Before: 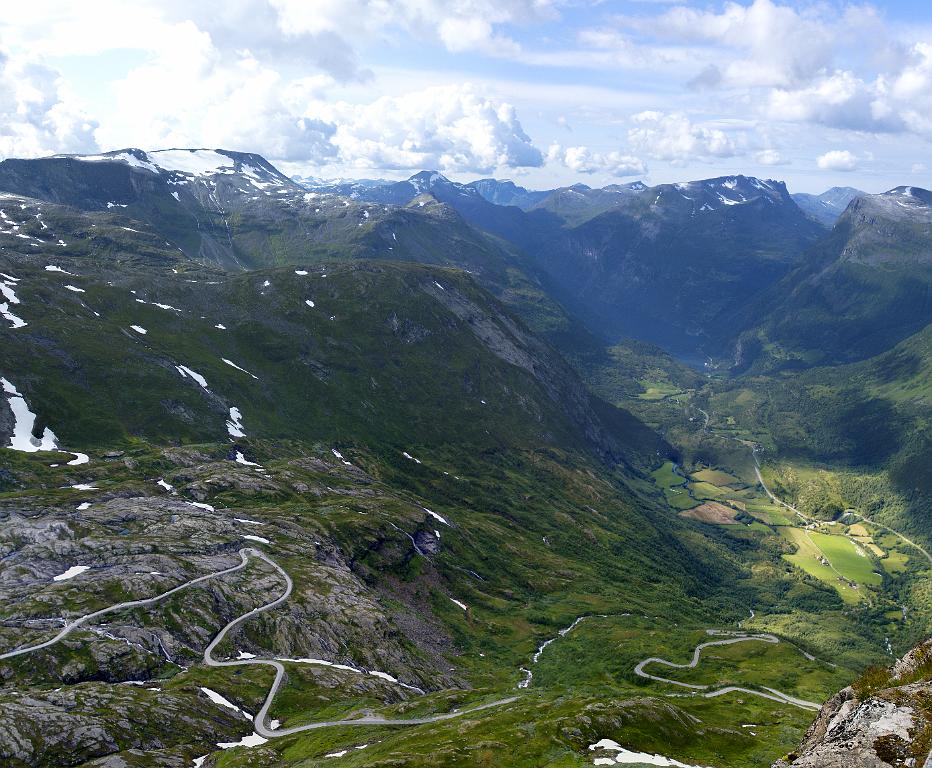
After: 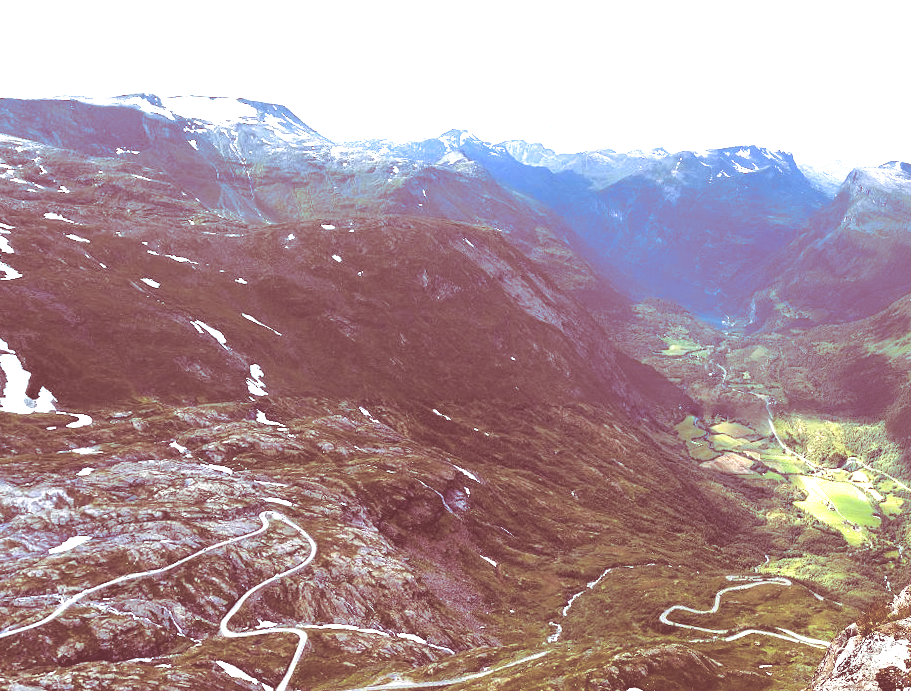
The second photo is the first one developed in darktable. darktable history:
exposure: black level correction -0.023, exposure 1.397 EV, compensate highlight preservation false
split-toning: highlights › saturation 0, balance -61.83
crop: left 0.434%, top 0.485%, right 0.244%, bottom 0.386%
rotate and perspective: rotation -0.013°, lens shift (vertical) -0.027, lens shift (horizontal) 0.178, crop left 0.016, crop right 0.989, crop top 0.082, crop bottom 0.918
